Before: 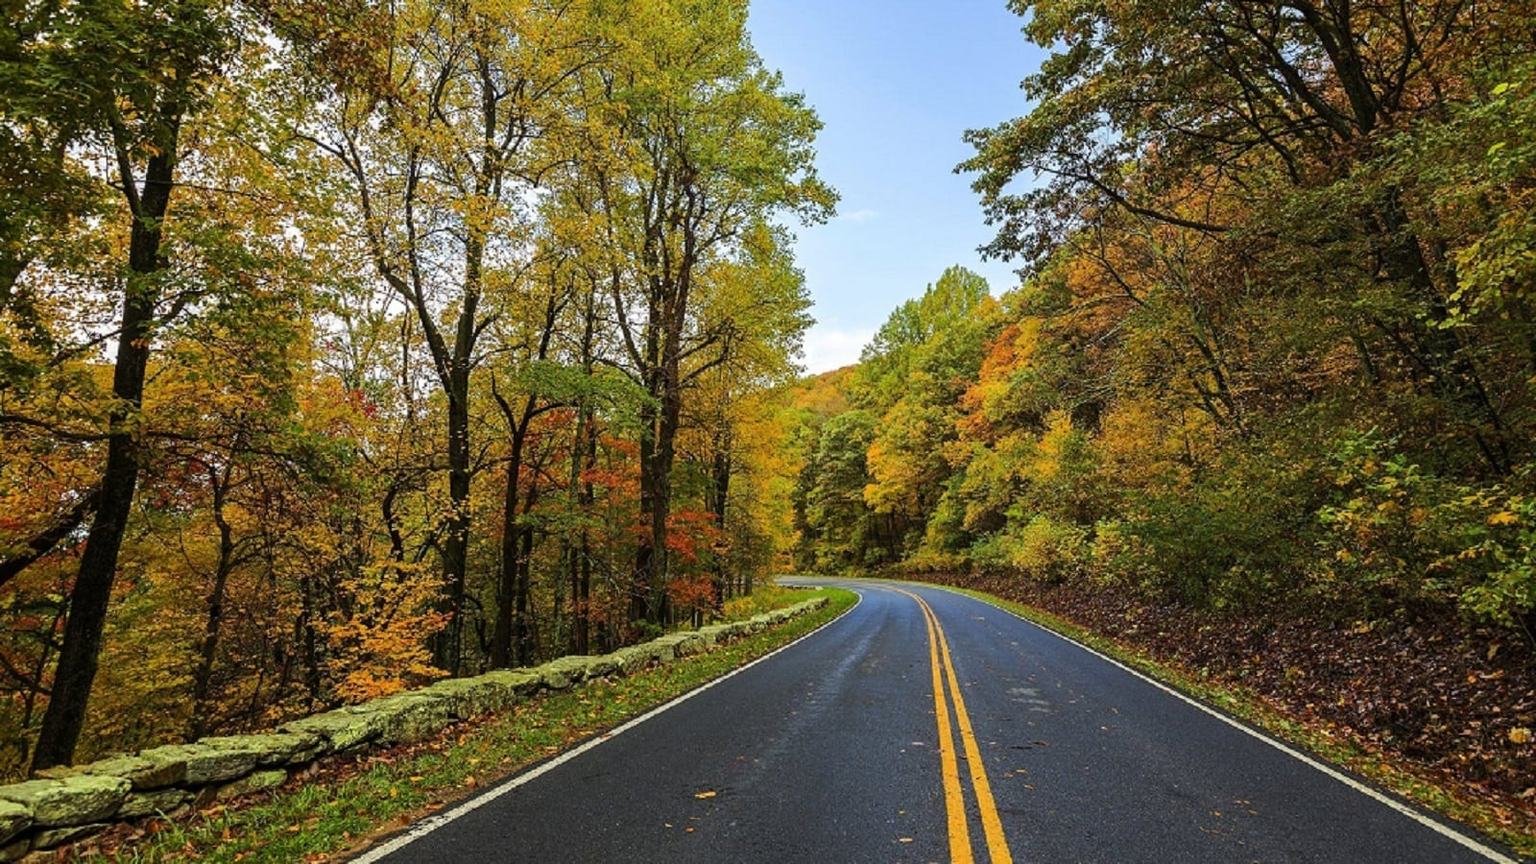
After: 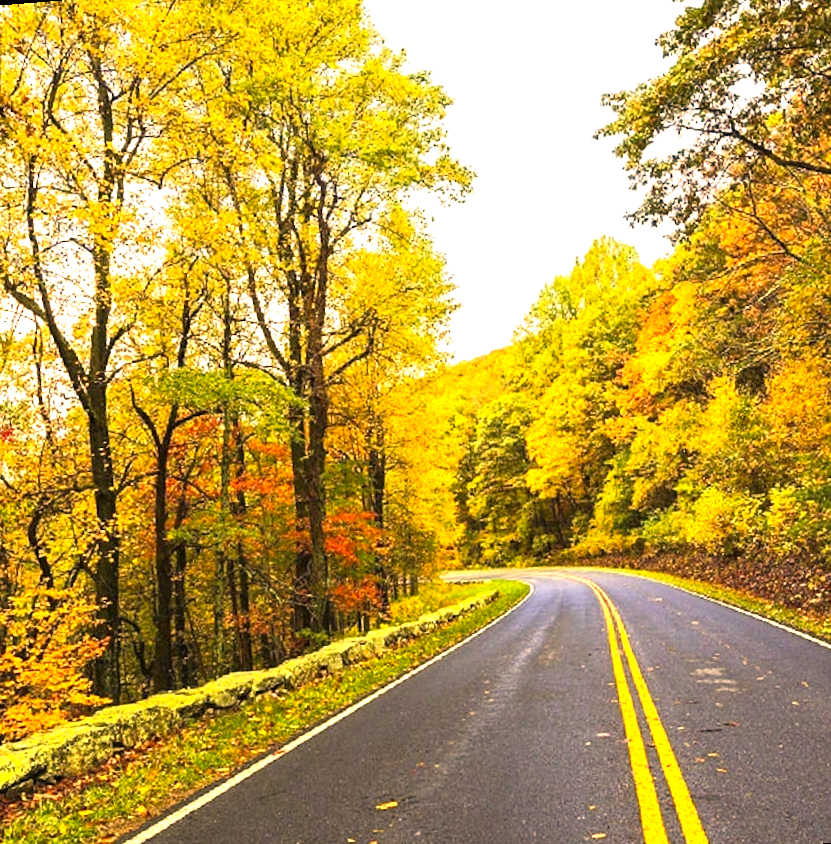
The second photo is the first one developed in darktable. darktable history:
crop: left 21.674%, right 22.086%
rotate and perspective: rotation -4.57°, crop left 0.054, crop right 0.944, crop top 0.087, crop bottom 0.914
shadows and highlights: shadows 0, highlights 40
exposure: black level correction 0, exposure 1.45 EV, compensate exposure bias true, compensate highlight preservation false
color correction: highlights a* 15, highlights b* 31.55
